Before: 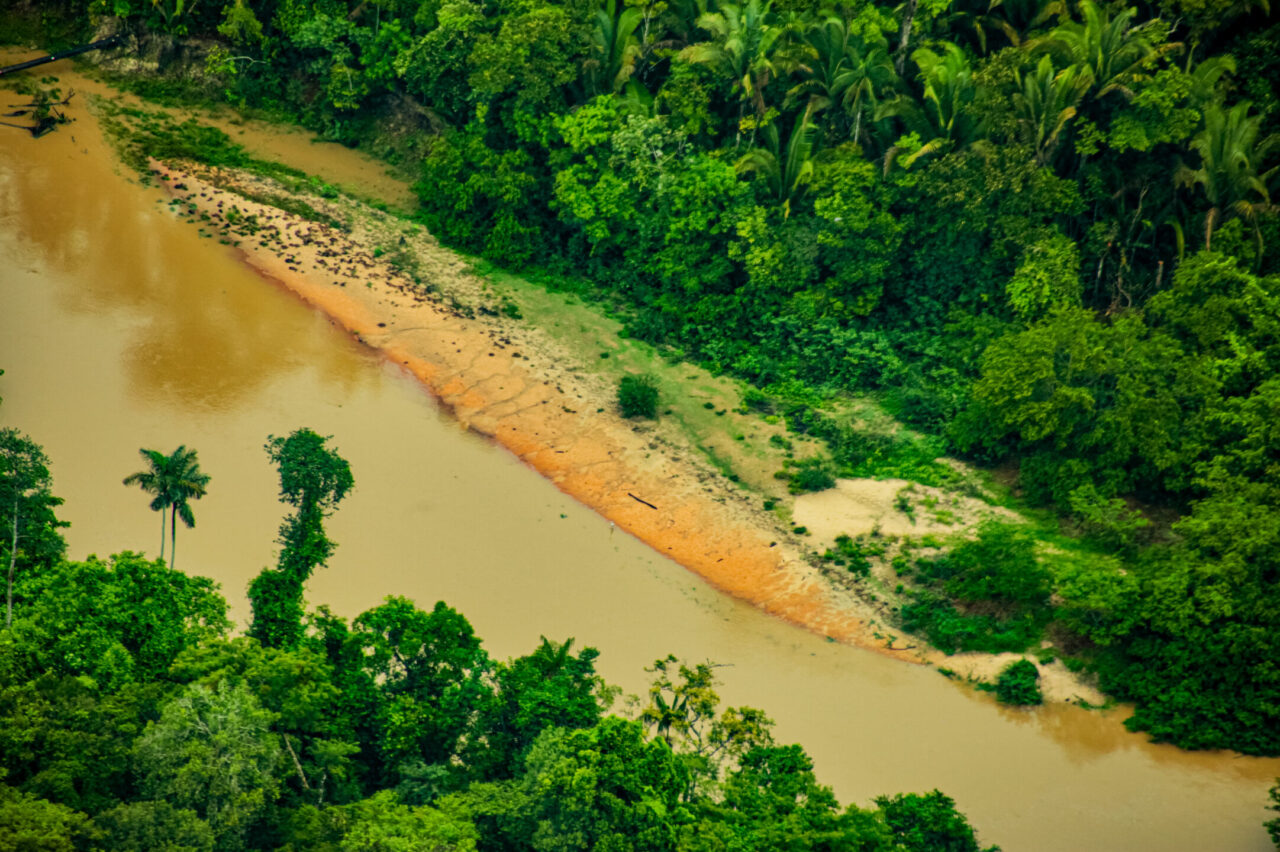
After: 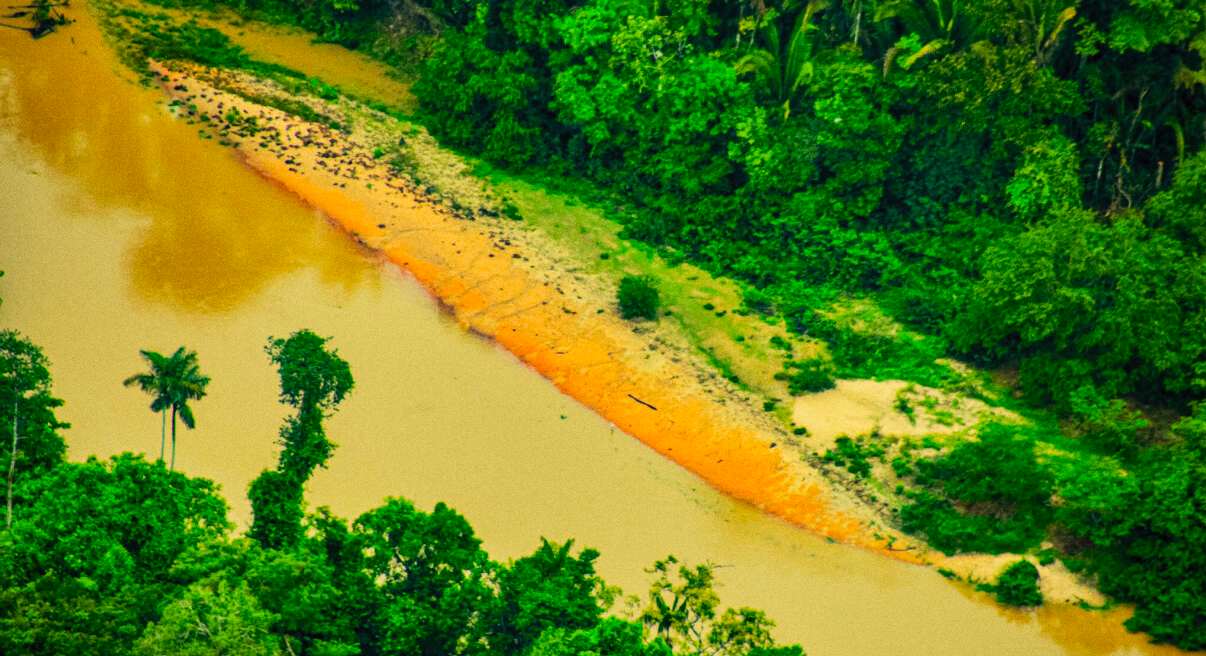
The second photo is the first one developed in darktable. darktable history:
grain: coarseness 0.09 ISO
crop and rotate: angle 0.03°, top 11.643%, right 5.651%, bottom 11.189%
vibrance: vibrance 100%
contrast brightness saturation: contrast 0.2, brightness 0.16, saturation 0.22
